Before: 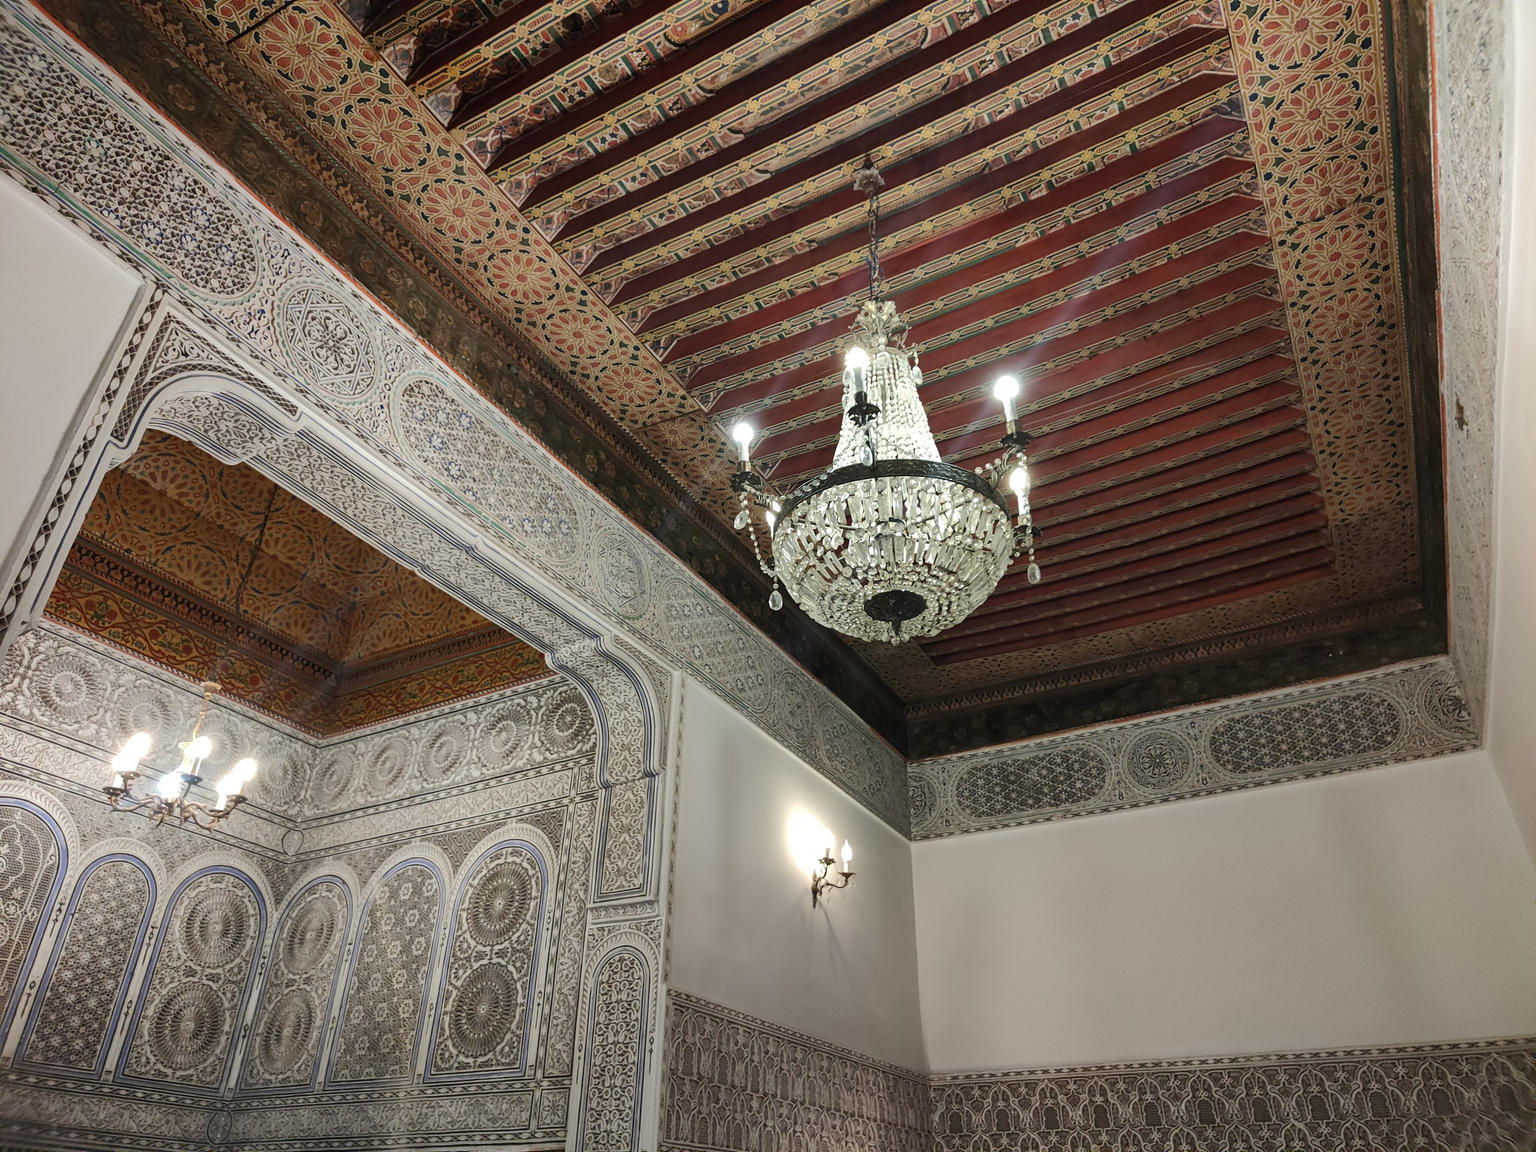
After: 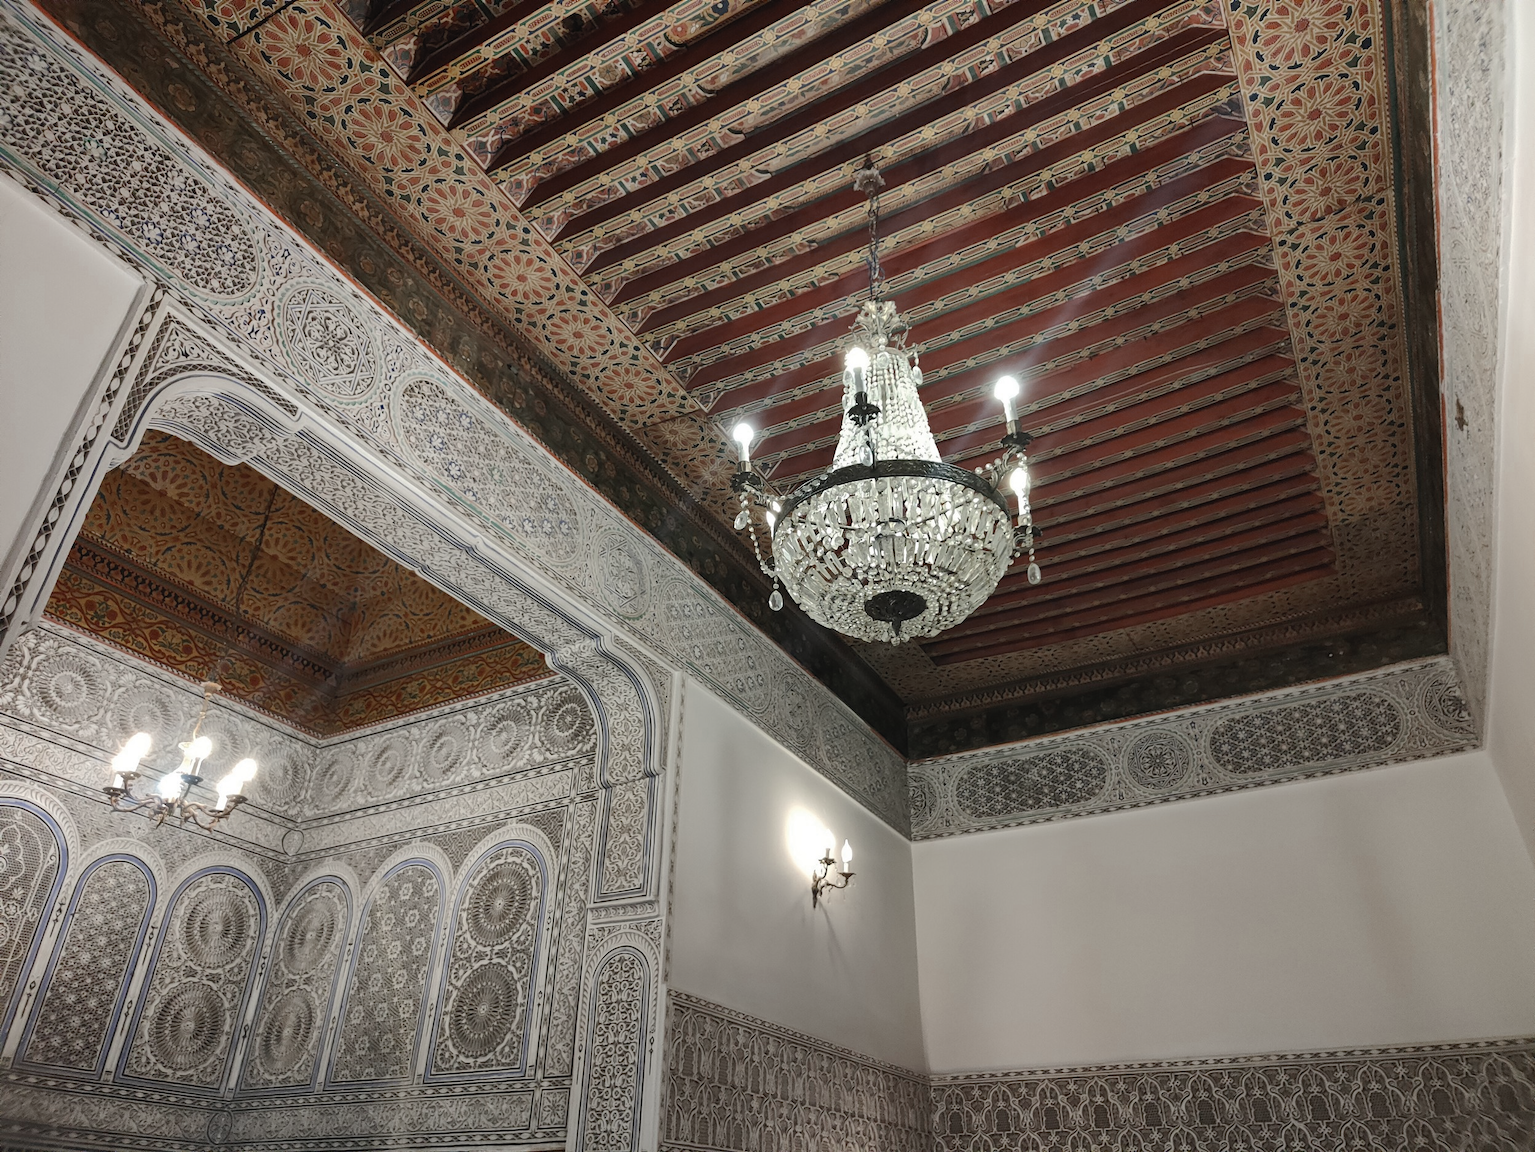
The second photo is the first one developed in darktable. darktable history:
tone curve: curves: ch0 [(0, 0) (0.003, 0.032) (0.011, 0.034) (0.025, 0.039) (0.044, 0.055) (0.069, 0.078) (0.1, 0.111) (0.136, 0.147) (0.177, 0.191) (0.224, 0.238) (0.277, 0.291) (0.335, 0.35) (0.399, 0.41) (0.468, 0.48) (0.543, 0.547) (0.623, 0.621) (0.709, 0.699) (0.801, 0.789) (0.898, 0.884) (1, 1)], preserve colors none
color zones: curves: ch0 [(0, 0.5) (0.125, 0.4) (0.25, 0.5) (0.375, 0.4) (0.5, 0.4) (0.625, 0.35) (0.75, 0.35) (0.875, 0.5)]; ch1 [(0, 0.35) (0.125, 0.45) (0.25, 0.35) (0.375, 0.35) (0.5, 0.35) (0.625, 0.35) (0.75, 0.45) (0.875, 0.35)]; ch2 [(0, 0.6) (0.125, 0.5) (0.25, 0.5) (0.375, 0.6) (0.5, 0.6) (0.625, 0.5) (0.75, 0.5) (0.875, 0.5)]
